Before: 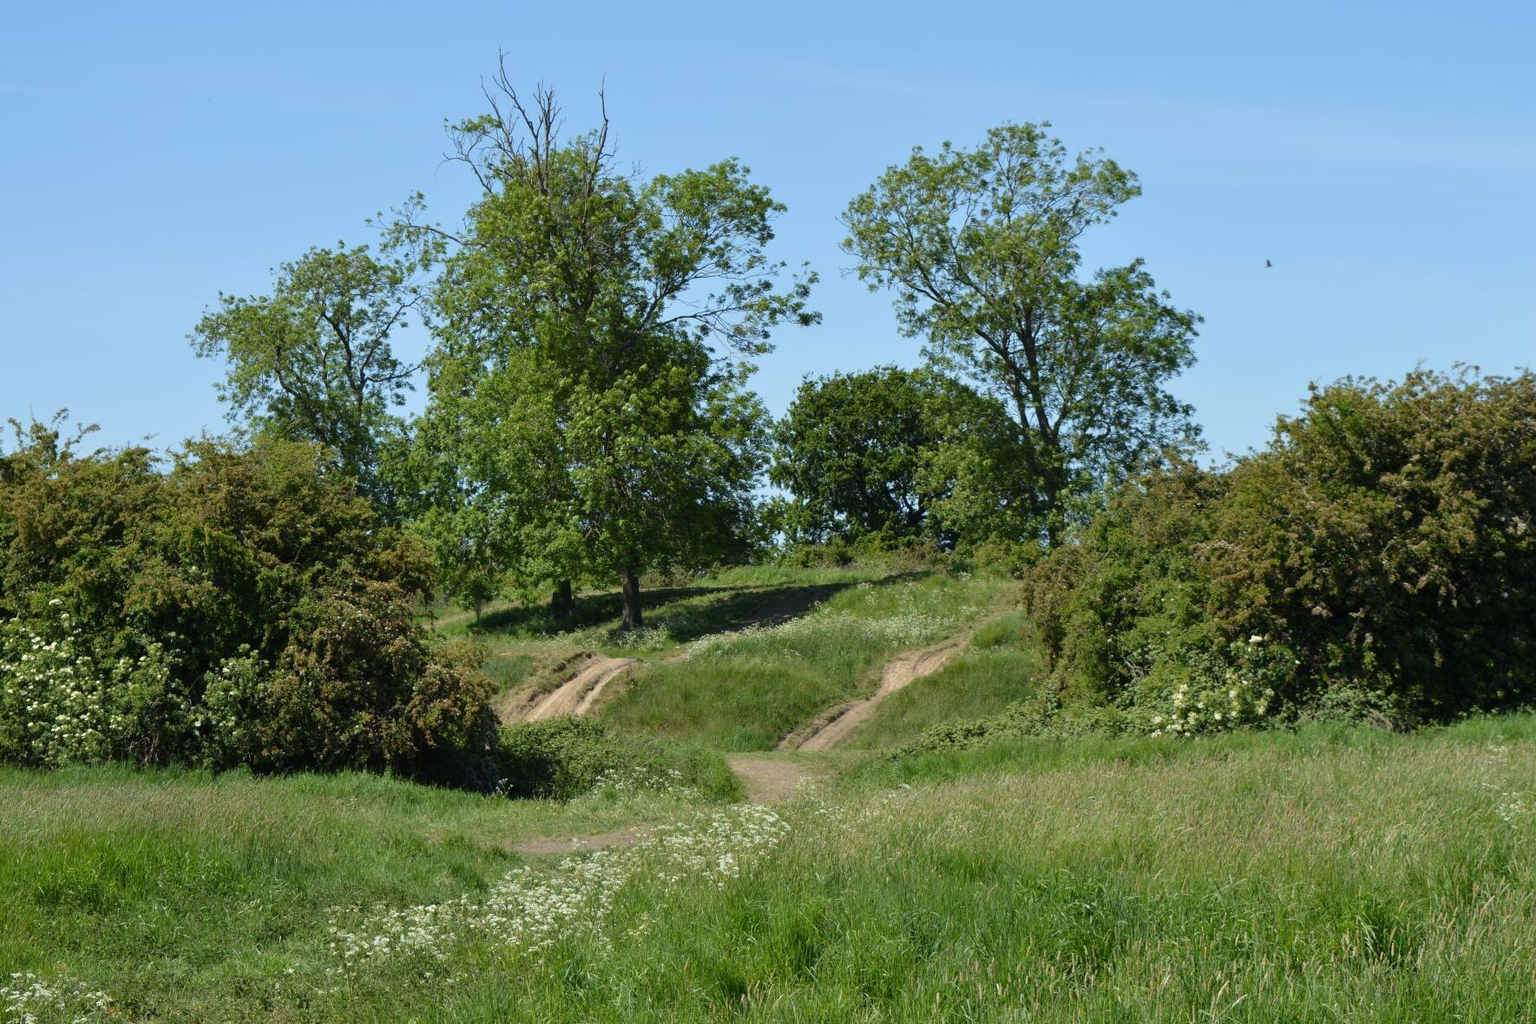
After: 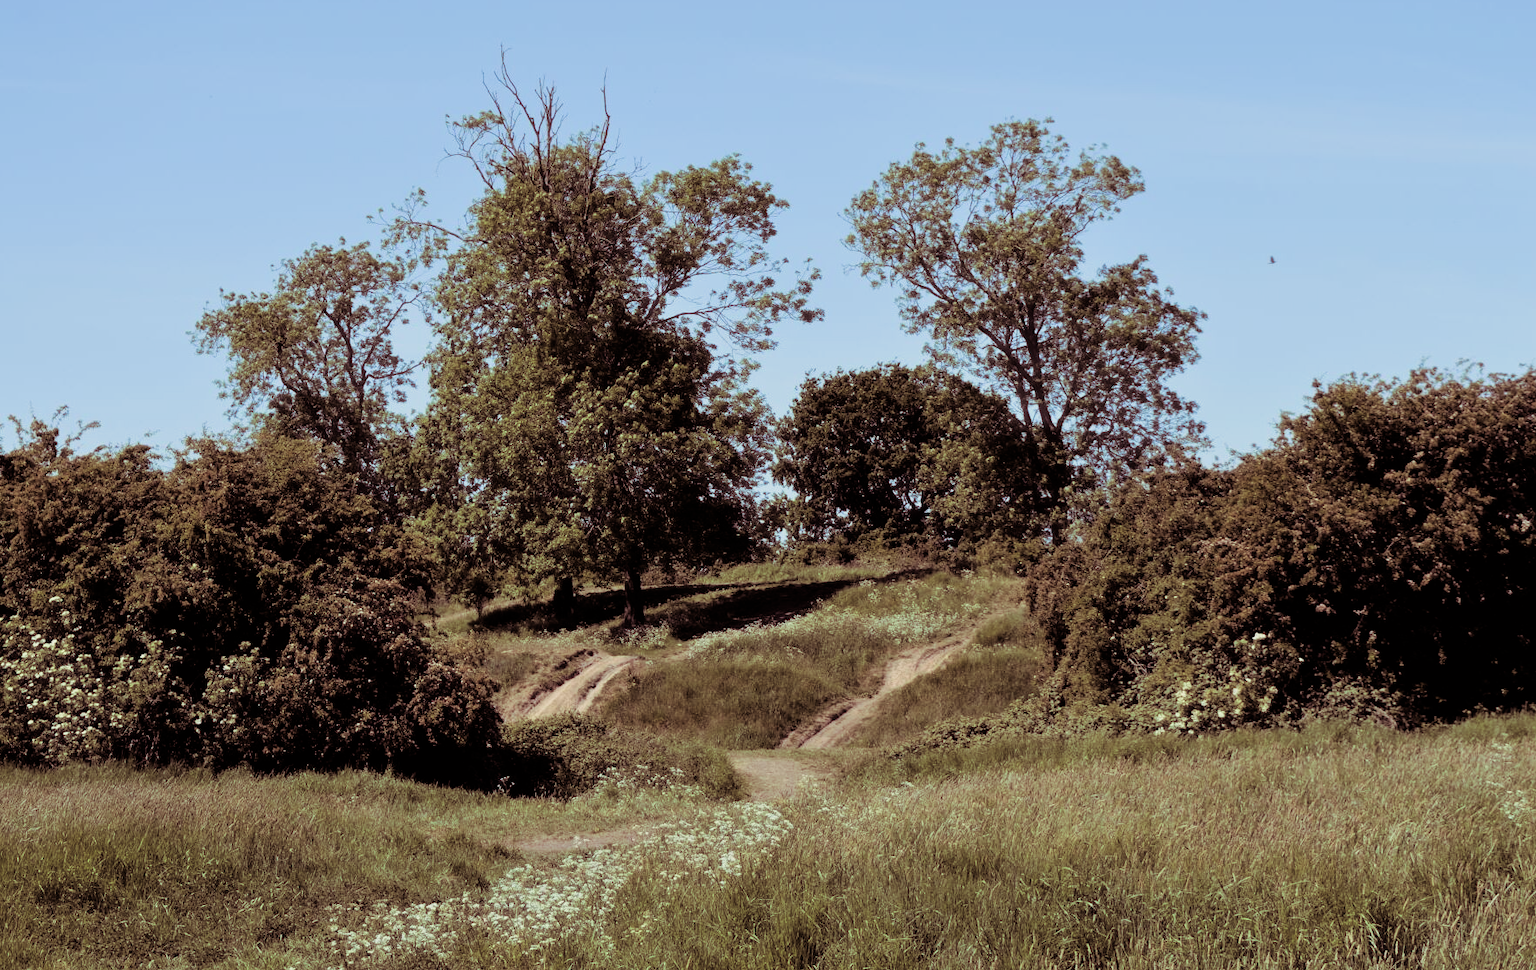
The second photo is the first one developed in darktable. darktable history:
split-toning: on, module defaults
crop: top 0.448%, right 0.264%, bottom 5.045%
filmic rgb: black relative exposure -5 EV, white relative exposure 3.5 EV, hardness 3.19, contrast 1.4, highlights saturation mix -30%
haze removal: strength -0.1, adaptive false
